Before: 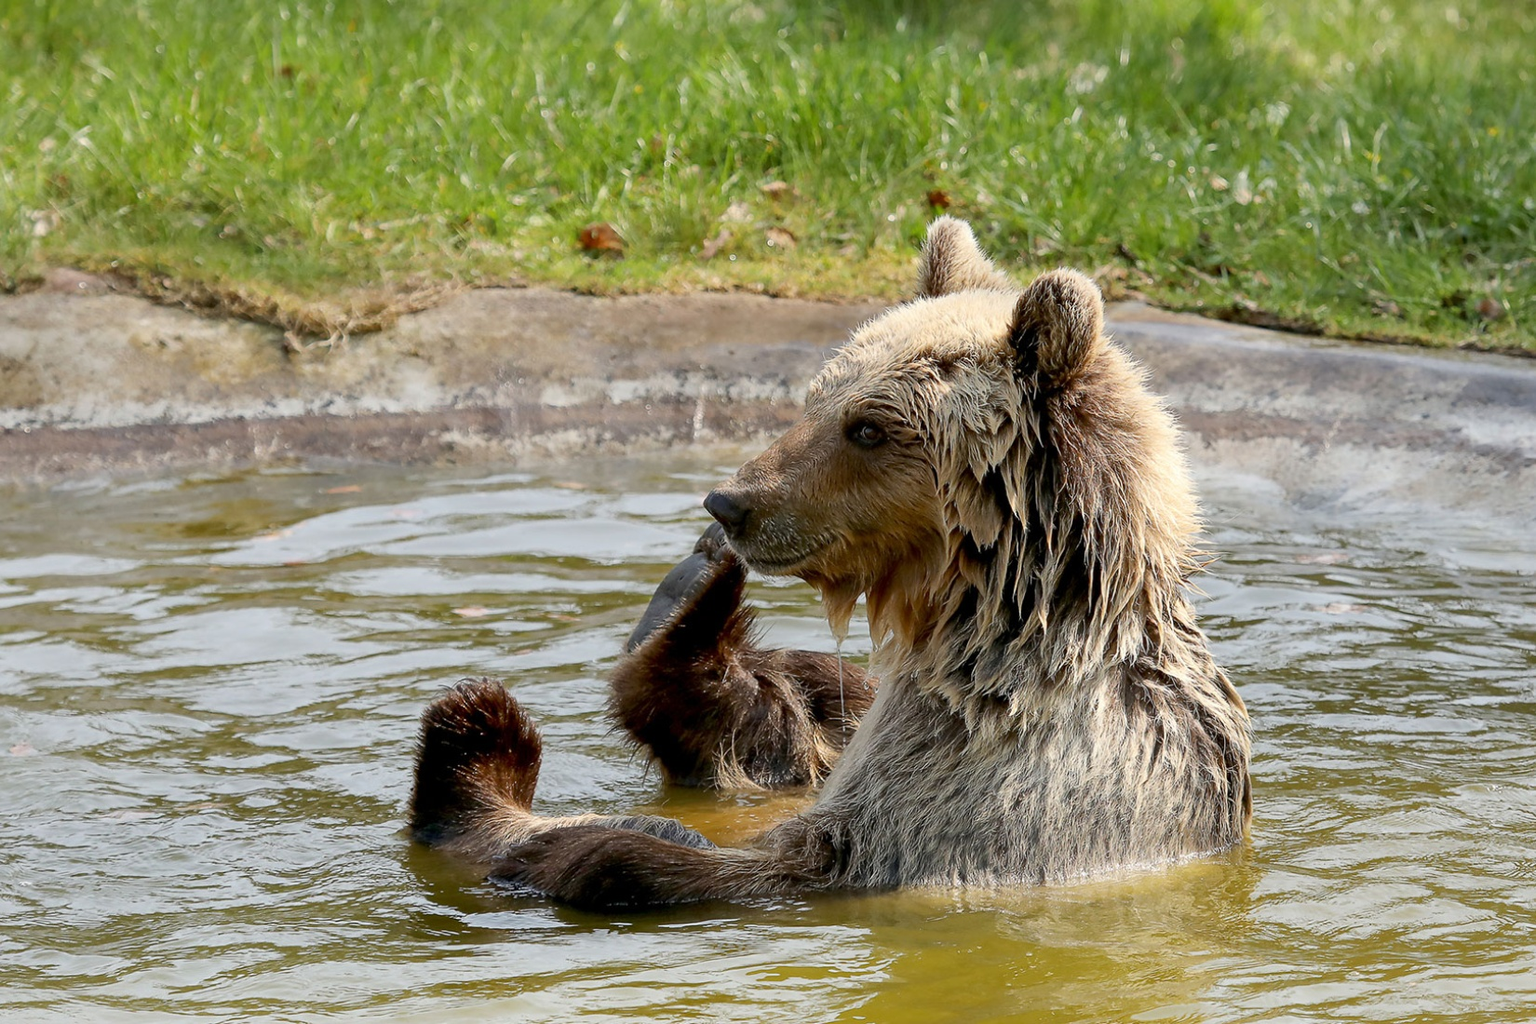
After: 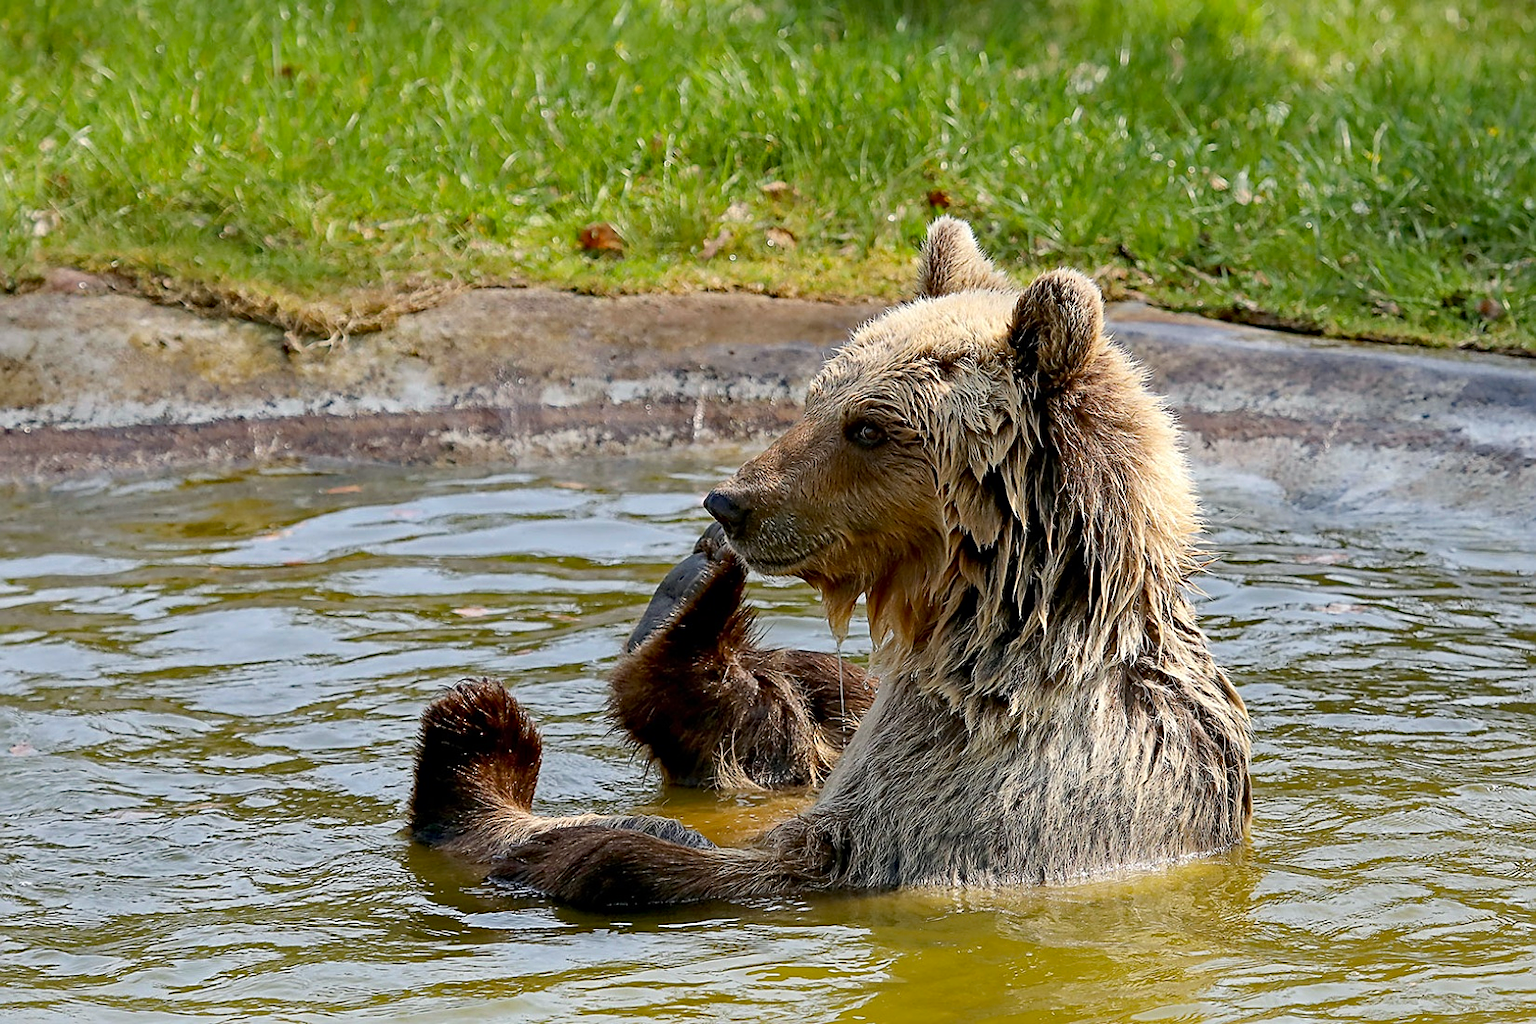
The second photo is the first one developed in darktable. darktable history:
sharpen: on, module defaults
contrast brightness saturation: contrast 0.039, saturation 0.07
haze removal: strength 0.395, distance 0.215, compatibility mode true, adaptive false
